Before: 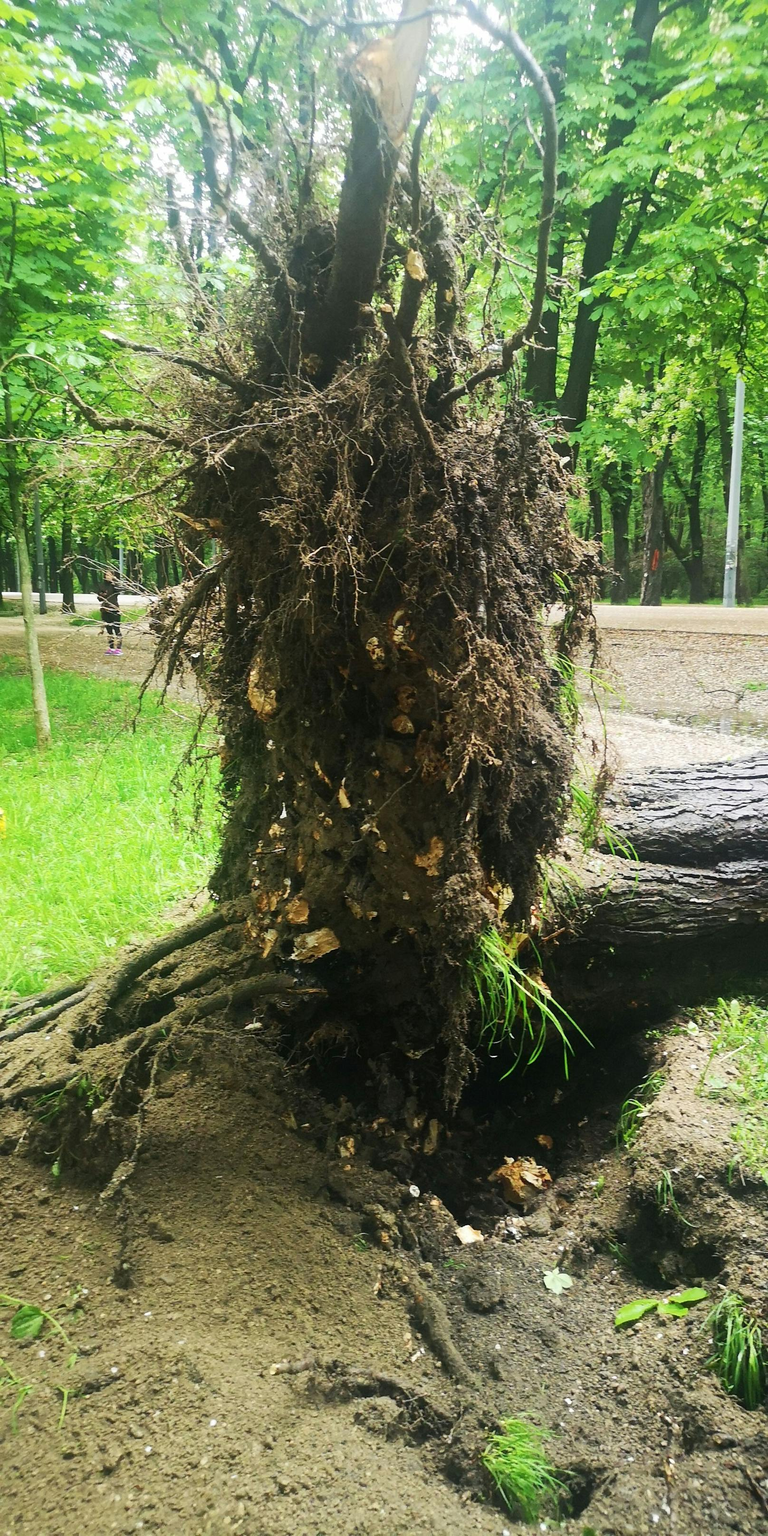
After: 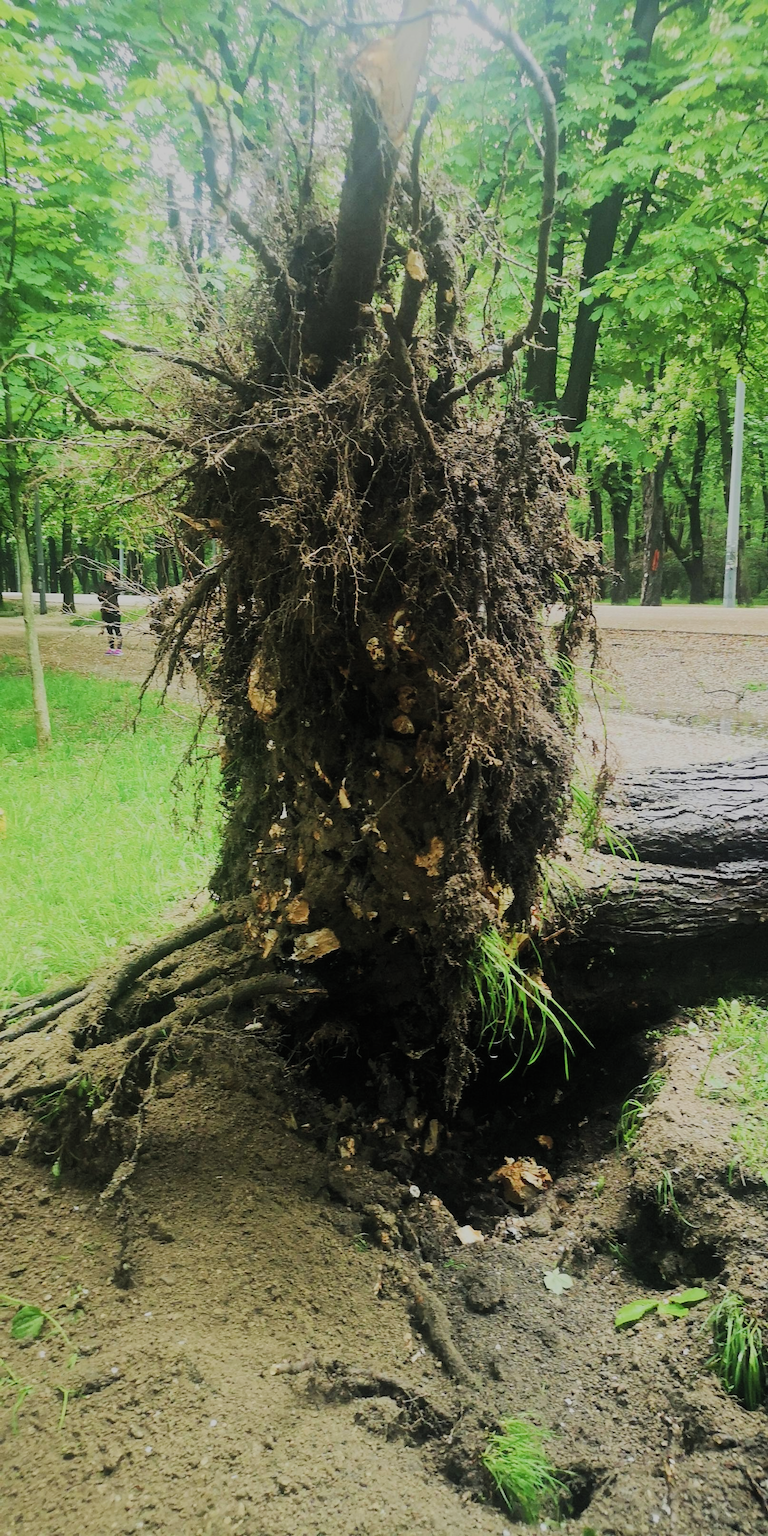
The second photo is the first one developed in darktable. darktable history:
filmic rgb: black relative exposure -7.19 EV, white relative exposure 5.35 EV, threshold 2.99 EV, hardness 3.02, color science v5 (2021), contrast in shadows safe, contrast in highlights safe, enable highlight reconstruction true
